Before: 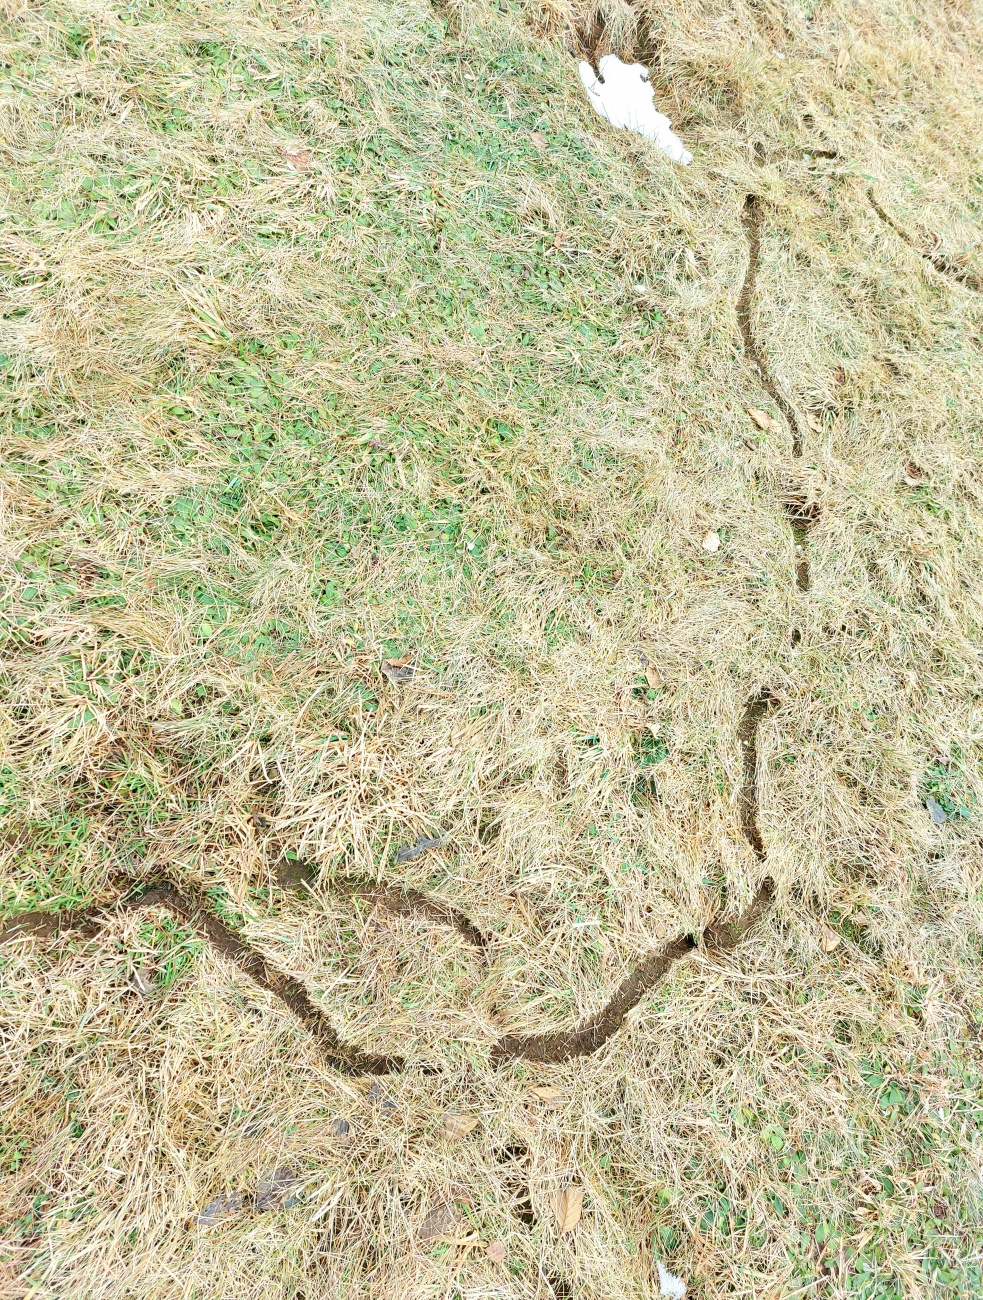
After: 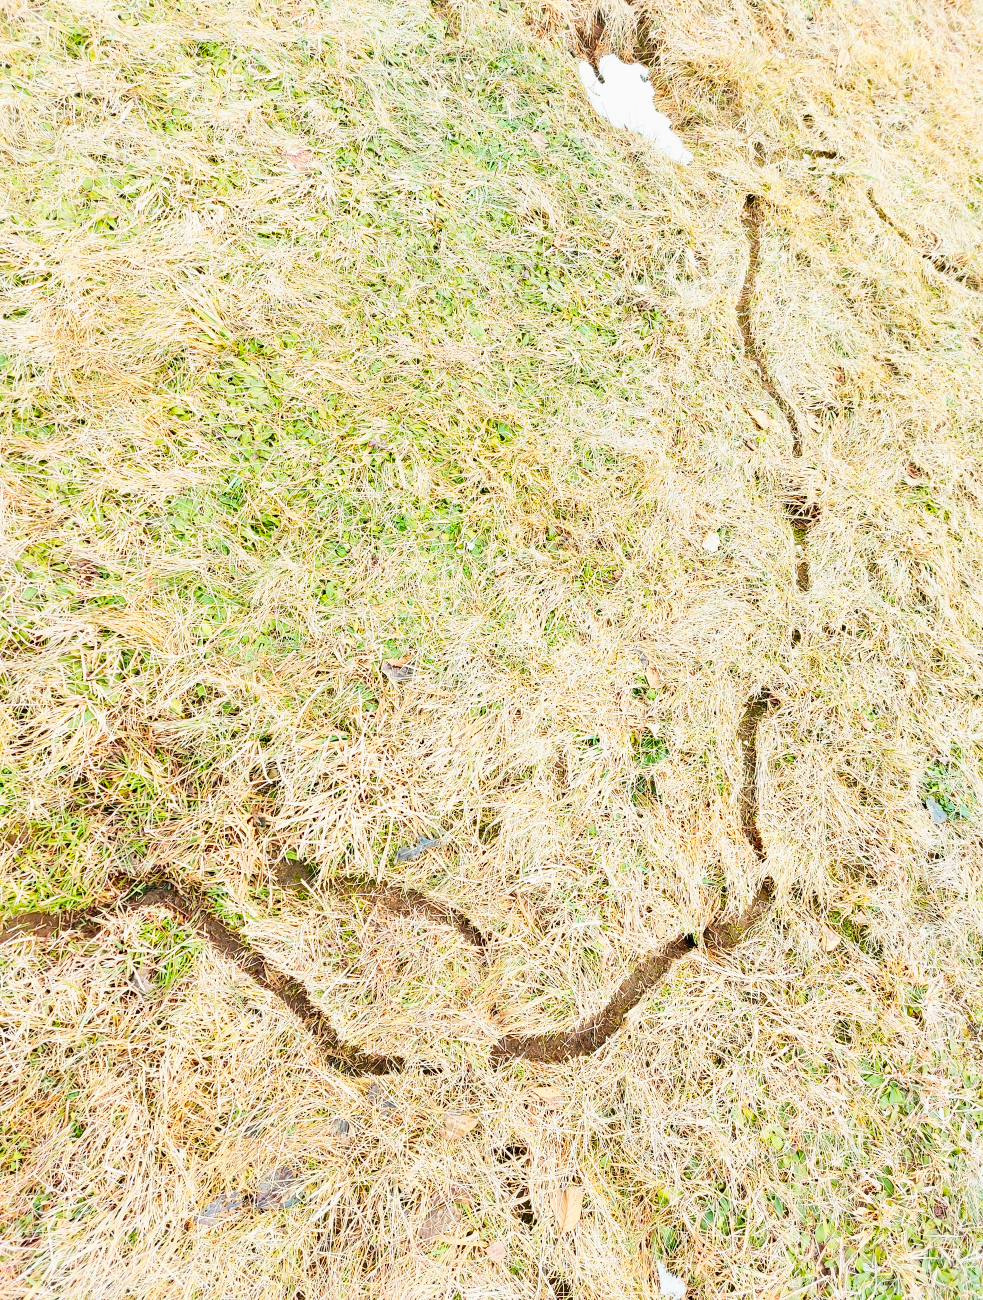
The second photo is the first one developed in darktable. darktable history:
tone curve: curves: ch0 [(0, 0) (0.051, 0.03) (0.096, 0.071) (0.241, 0.247) (0.455, 0.525) (0.594, 0.697) (0.741, 0.845) (0.871, 0.933) (1, 0.984)]; ch1 [(0, 0) (0.1, 0.038) (0.318, 0.243) (0.399, 0.351) (0.478, 0.469) (0.499, 0.499) (0.534, 0.549) (0.565, 0.594) (0.601, 0.634) (0.666, 0.7) (1, 1)]; ch2 [(0, 0) (0.453, 0.45) (0.479, 0.483) (0.504, 0.499) (0.52, 0.519) (0.541, 0.559) (0.592, 0.612) (0.824, 0.815) (1, 1)], preserve colors none
color balance rgb: perceptual saturation grading › global saturation 30.131%, hue shift -11.06°
